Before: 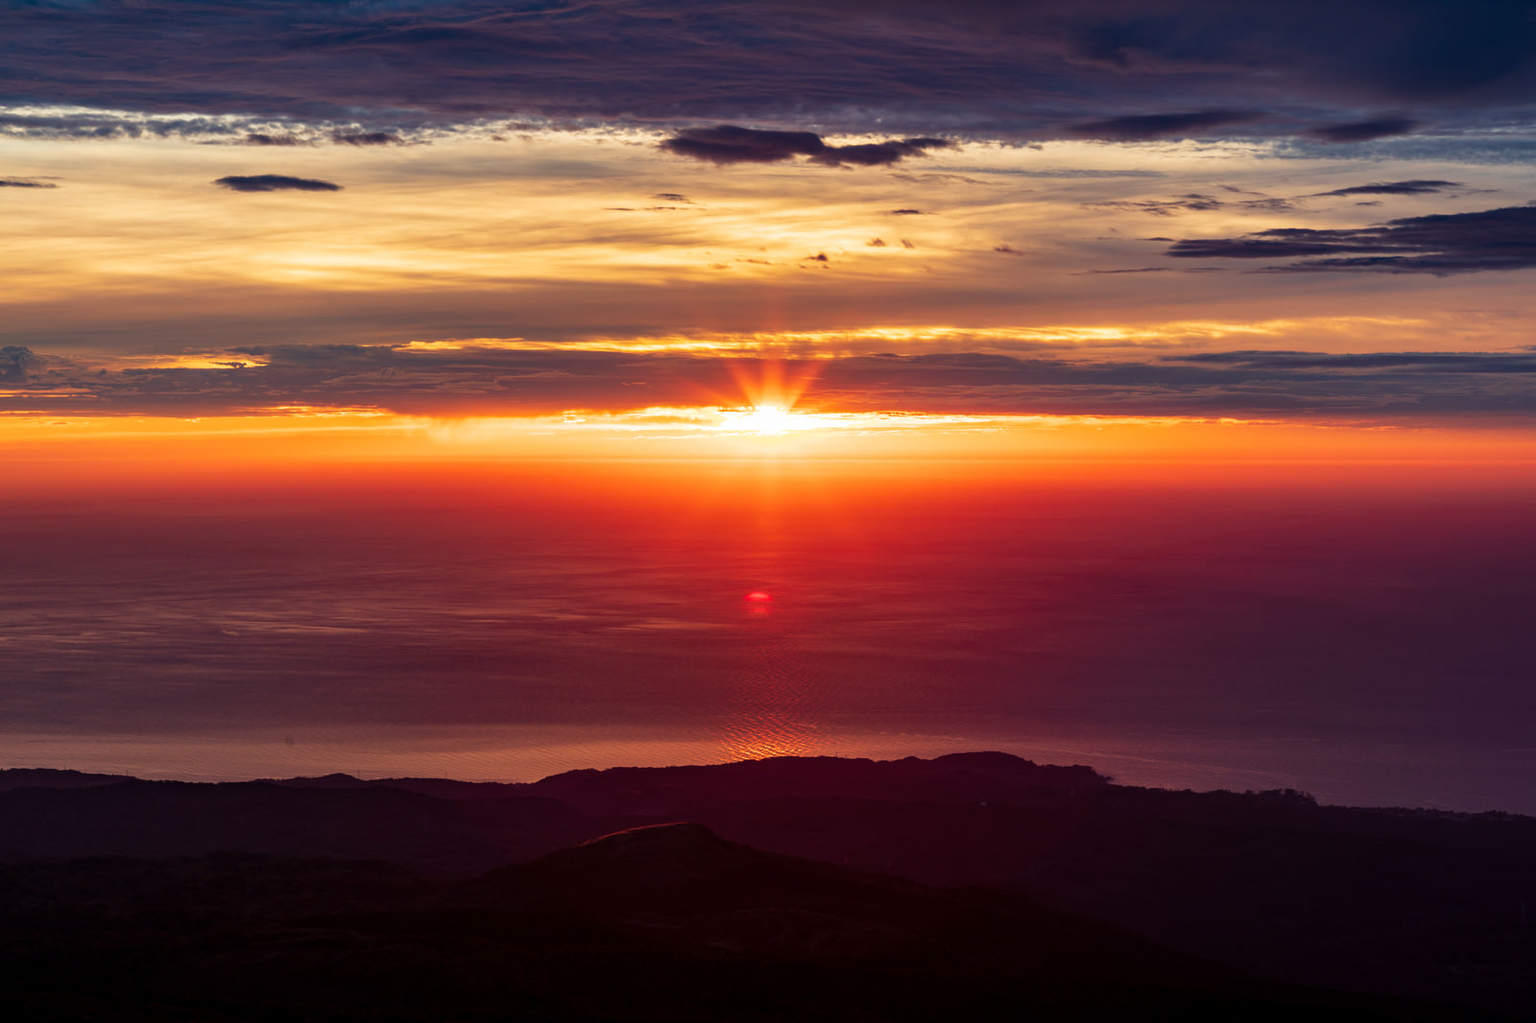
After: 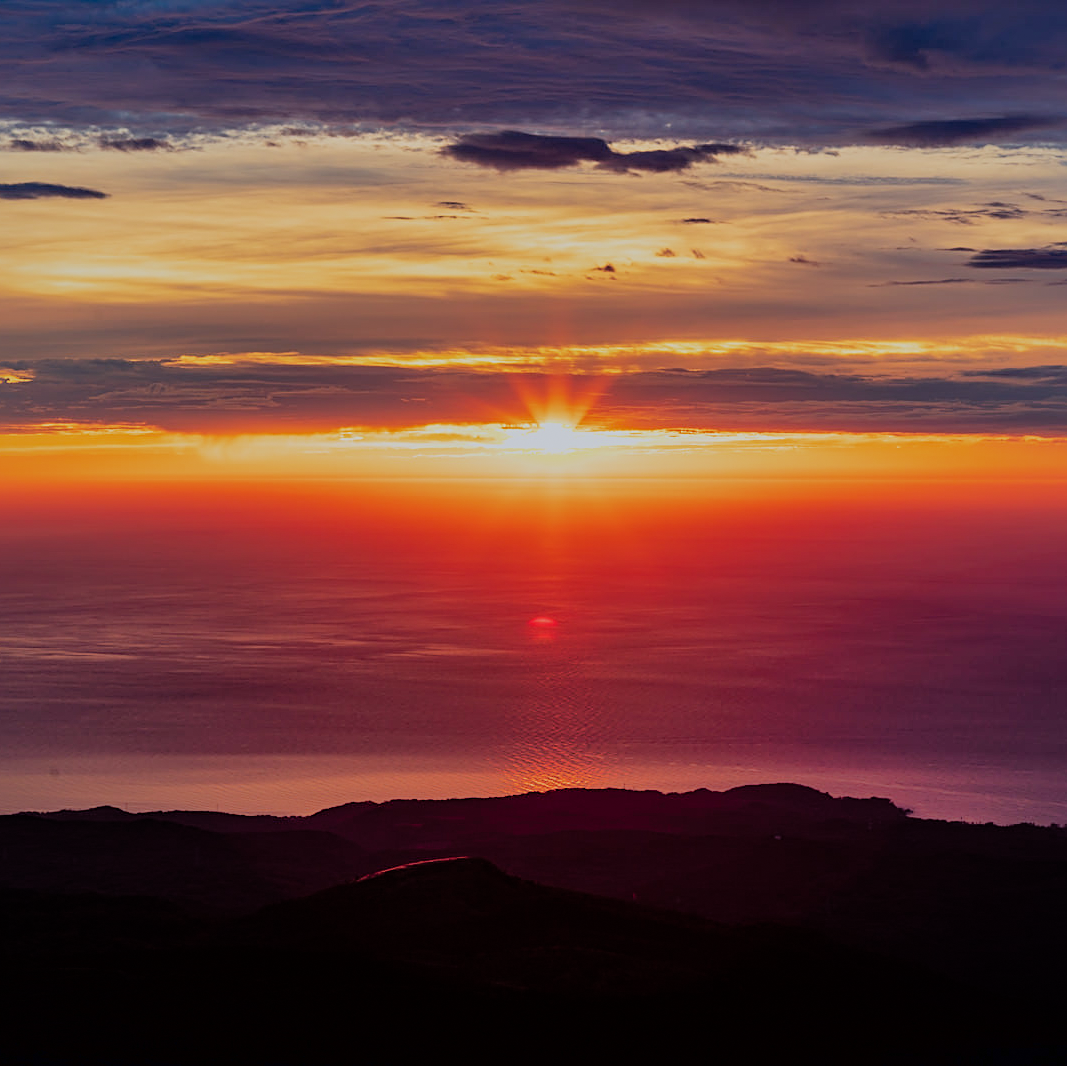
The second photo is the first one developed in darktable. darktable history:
crop and rotate: left 15.446%, right 17.836%
filmic rgb: black relative exposure -7.48 EV, white relative exposure 4.83 EV, hardness 3.4, color science v6 (2022)
shadows and highlights: on, module defaults
white balance: red 0.98, blue 1.034
sharpen: on, module defaults
grain: coarseness 0.81 ISO, strength 1.34%, mid-tones bias 0%
